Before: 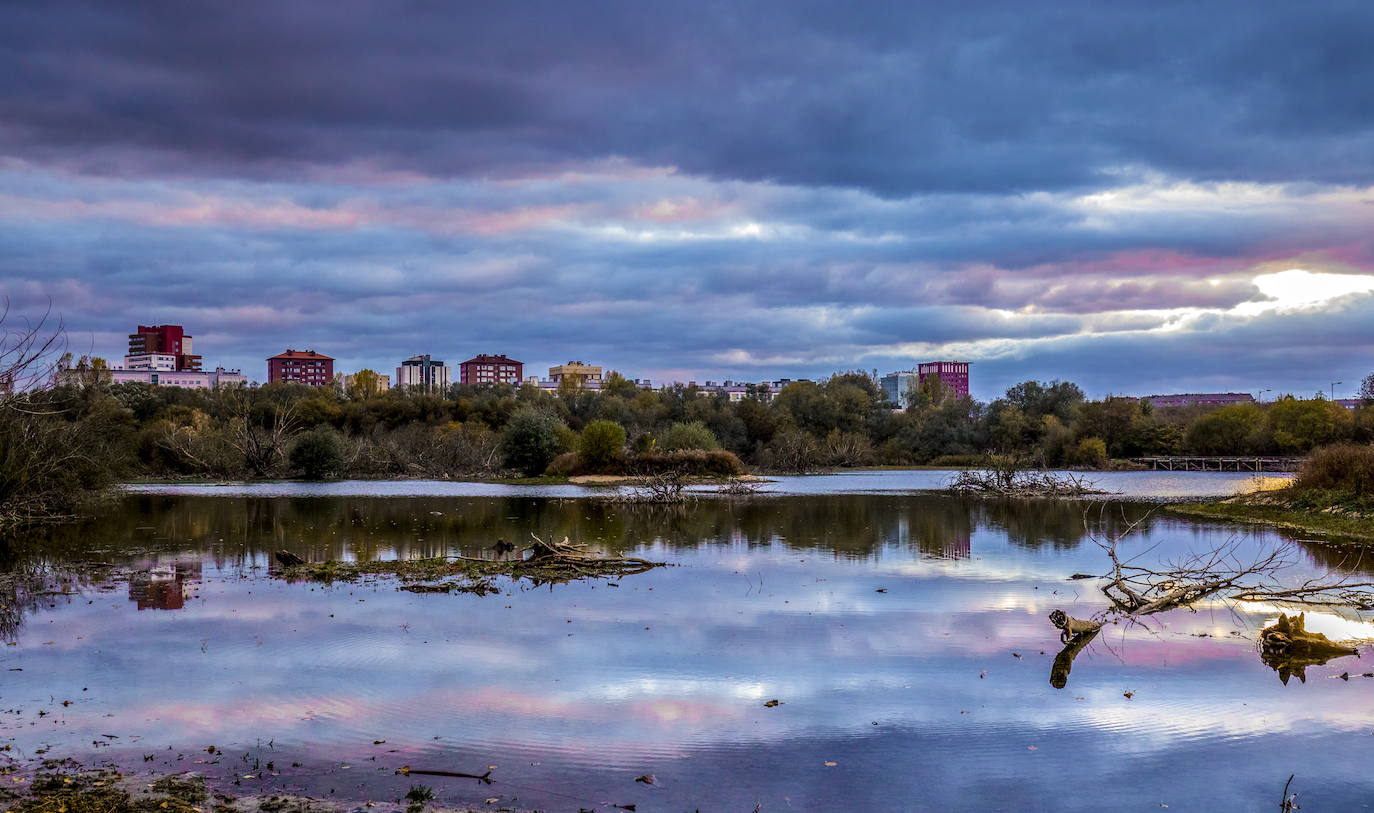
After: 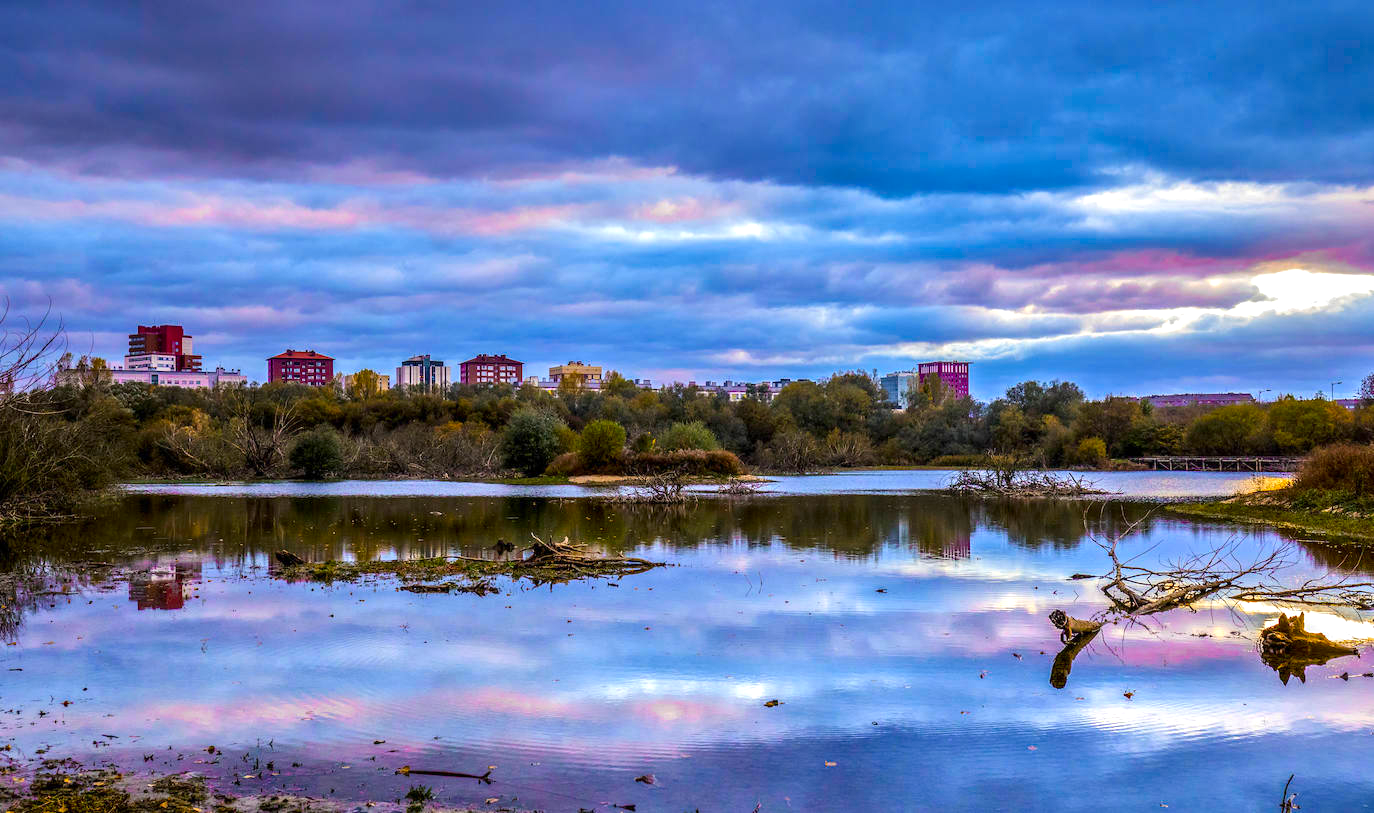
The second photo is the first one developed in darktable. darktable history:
contrast brightness saturation: saturation 0.499
exposure: exposure 0.402 EV, compensate highlight preservation false
shadows and highlights: shadows 24.56, highlights -79.79, soften with gaussian
